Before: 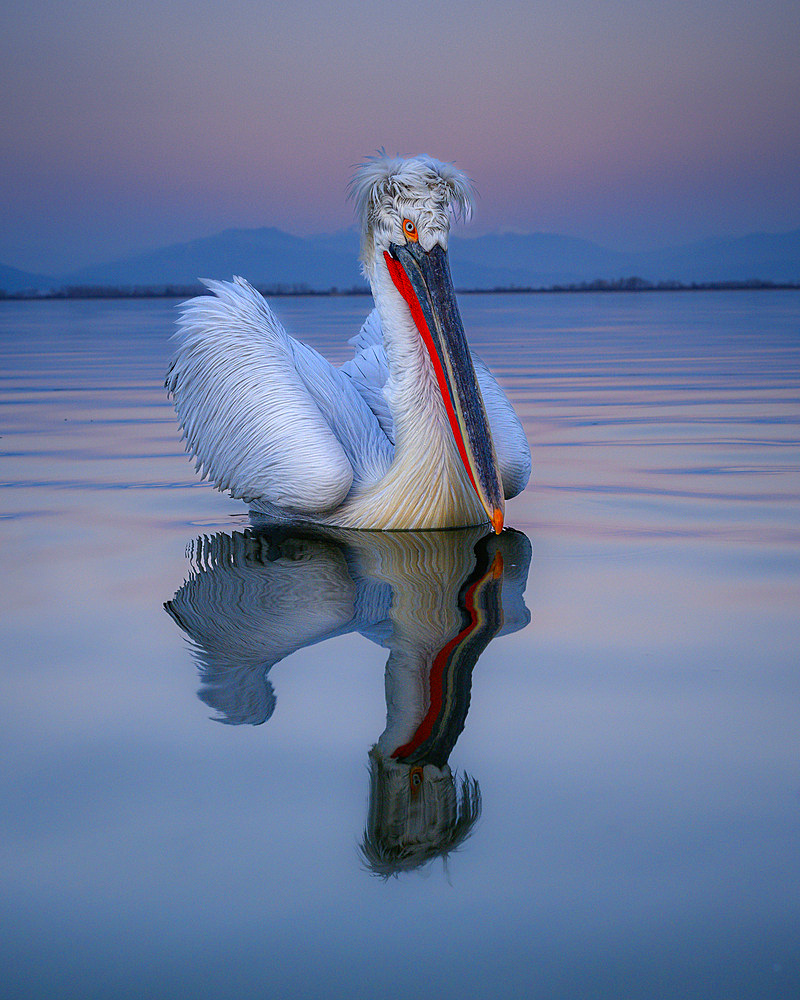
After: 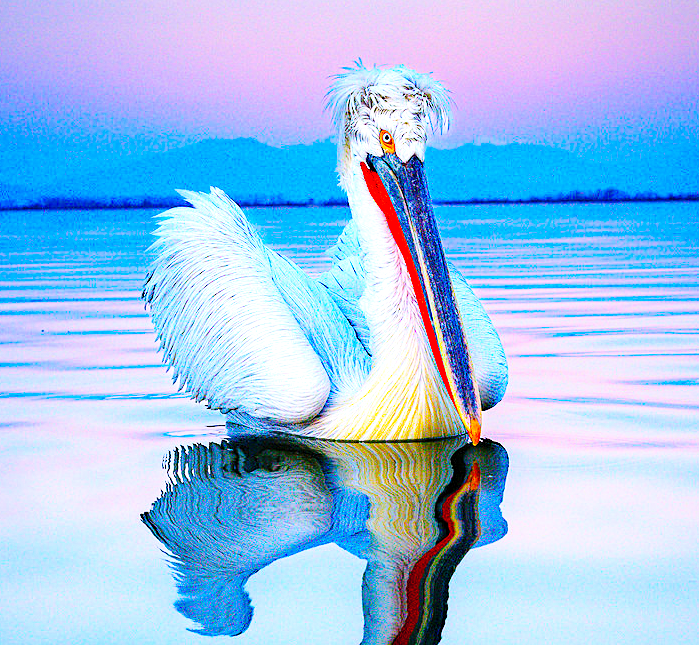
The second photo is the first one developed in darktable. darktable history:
contrast brightness saturation: contrast 0.055, brightness 0.069, saturation 0.01
haze removal: strength 0.299, distance 0.244, adaptive false
crop: left 2.891%, top 8.925%, right 9.66%, bottom 26.508%
exposure: black level correction 0.002, exposure 1.318 EV, compensate highlight preservation false
color balance rgb: linear chroma grading › global chroma 14.998%, perceptual saturation grading › global saturation 29.783%, global vibrance 30.286%
base curve: curves: ch0 [(0, 0) (0.036, 0.025) (0.121, 0.166) (0.206, 0.329) (0.605, 0.79) (1, 1)], preserve colors none
